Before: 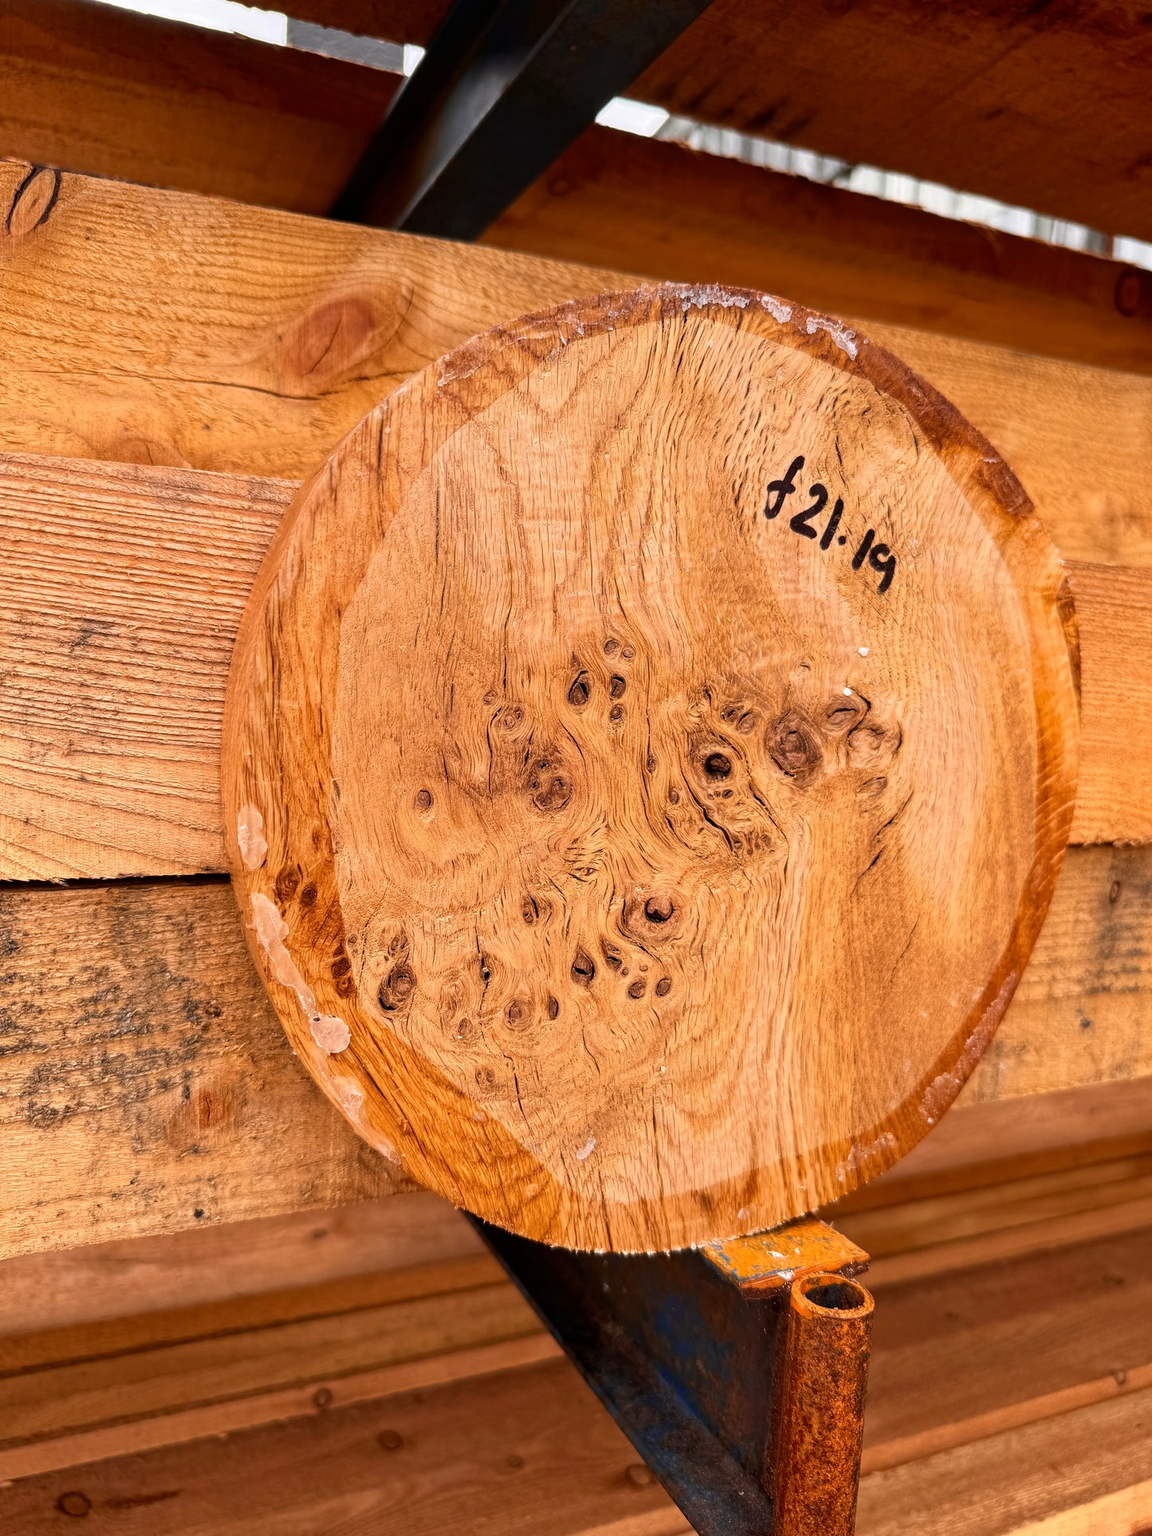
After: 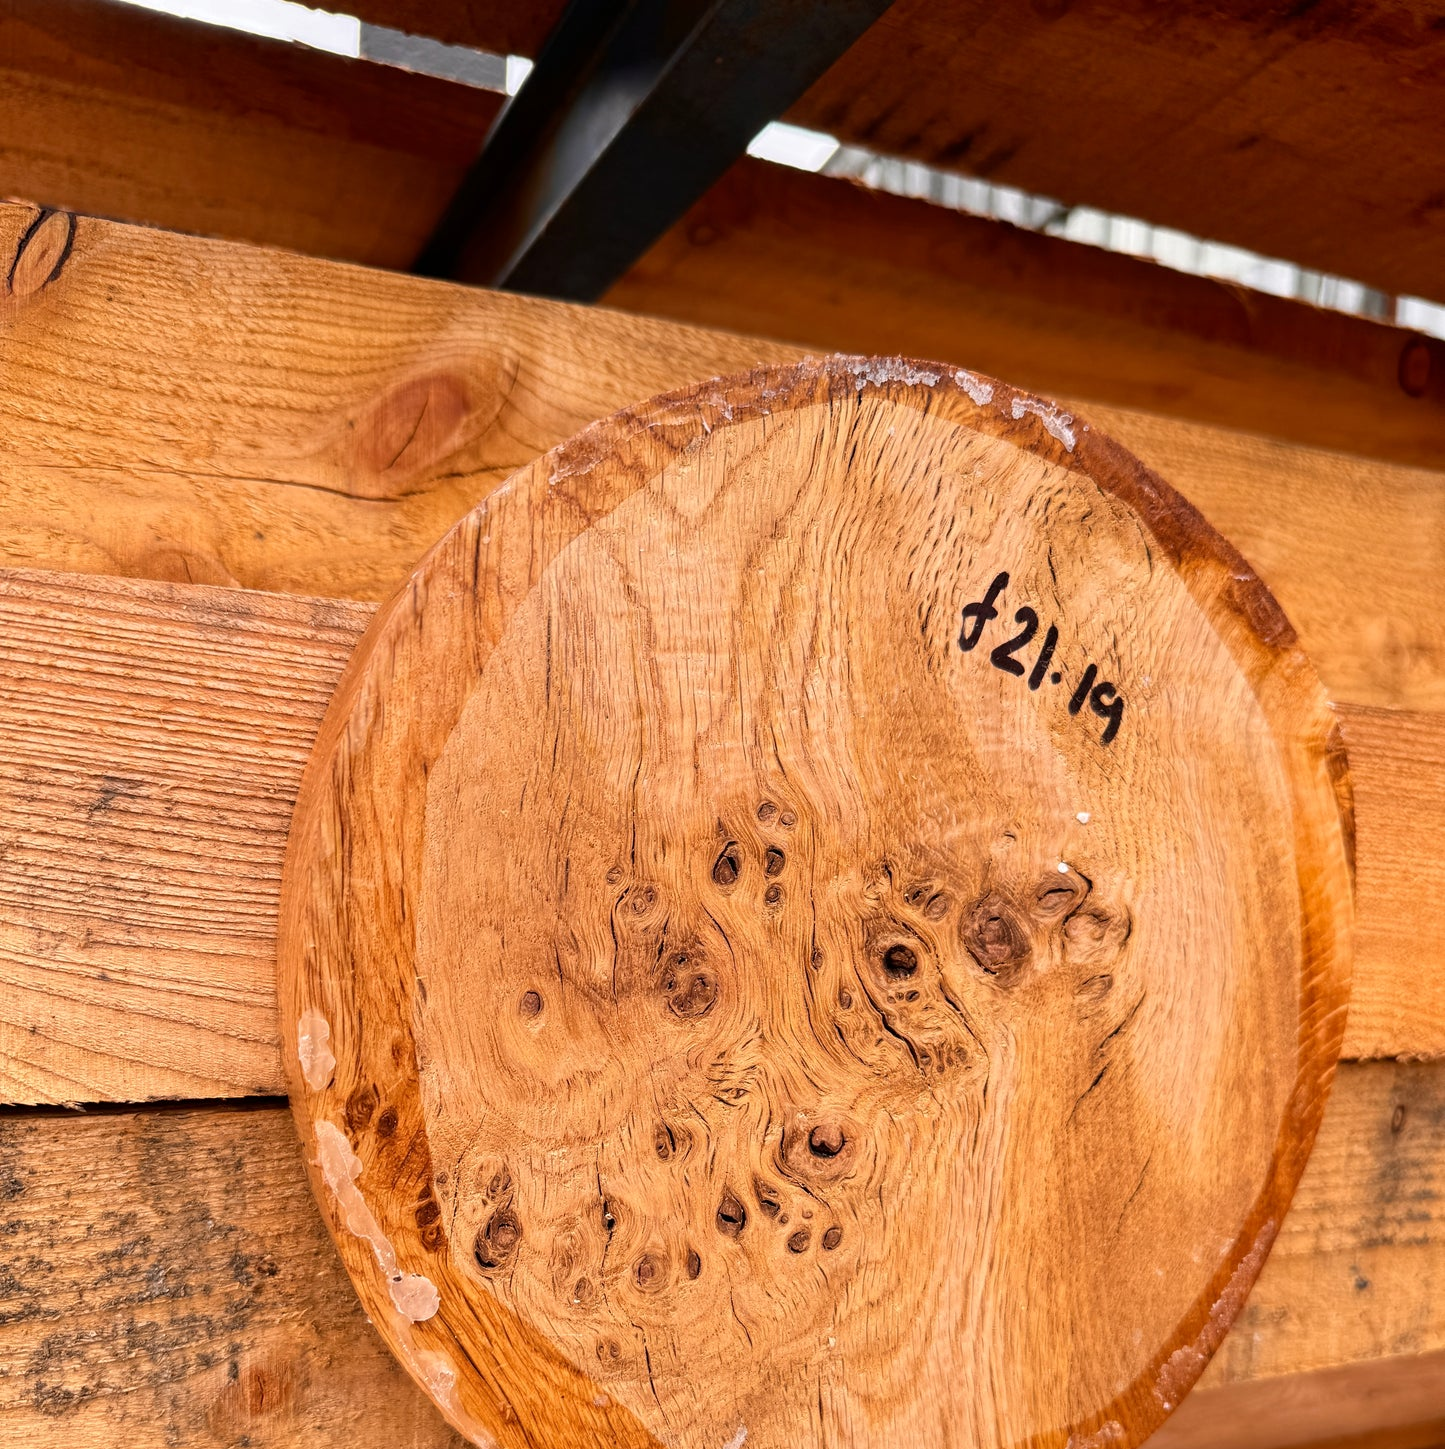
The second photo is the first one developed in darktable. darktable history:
levels: mode automatic, levels [0, 0.435, 0.917]
crop: bottom 24.805%
